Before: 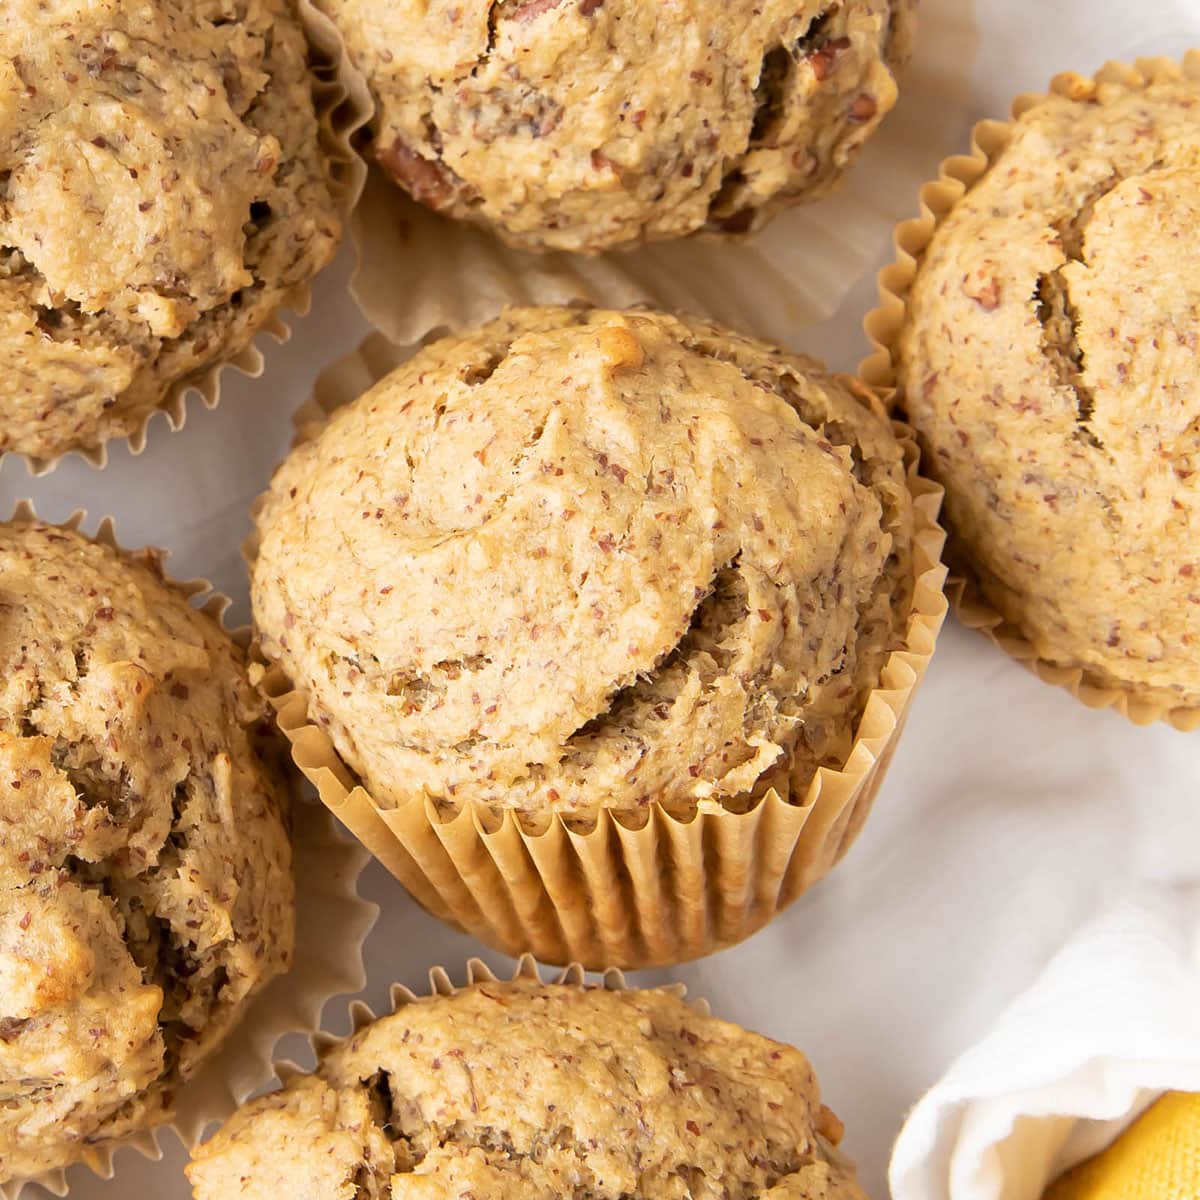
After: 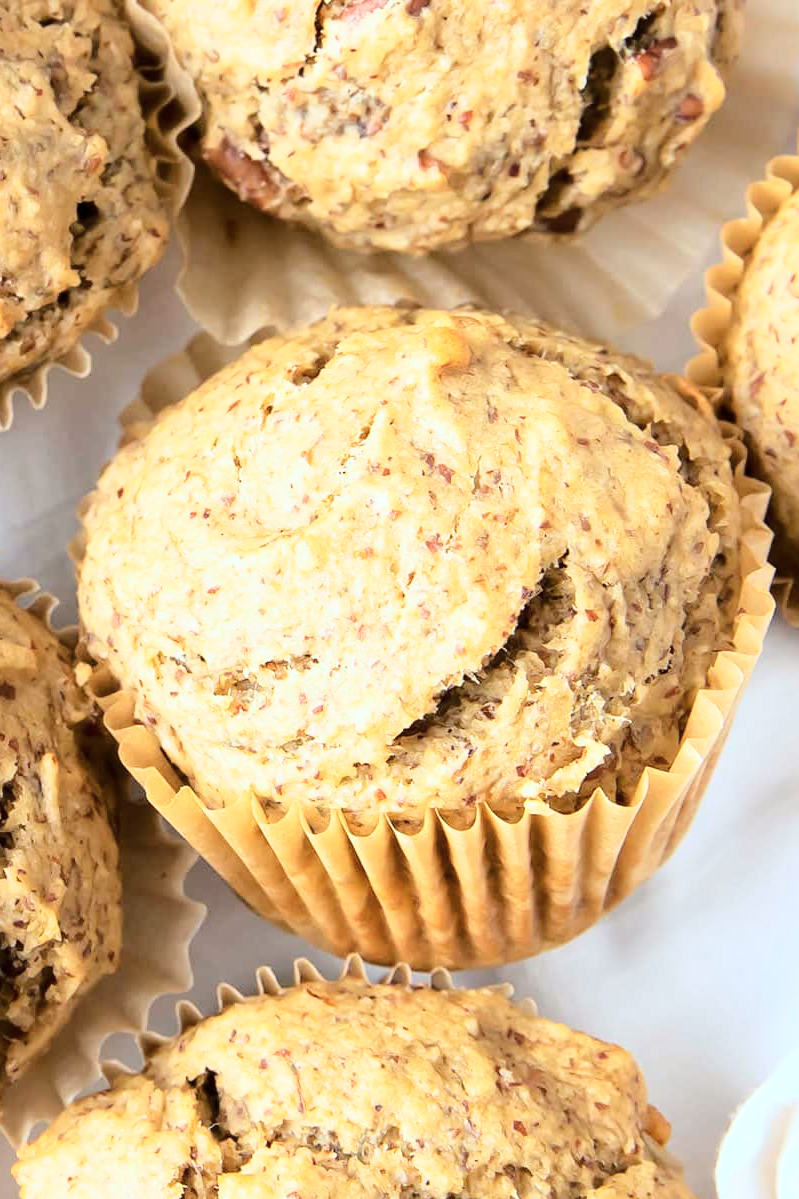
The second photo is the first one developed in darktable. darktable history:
base curve: curves: ch0 [(0, 0) (0.028, 0.03) (0.121, 0.232) (0.46, 0.748) (0.859, 0.968) (1, 1)]
color balance rgb: saturation formula JzAzBz (2021)
color calibration: illuminant F (fluorescent), F source F9 (Cool White Deluxe 4150 K) – high CRI, x 0.374, y 0.373, temperature 4158.34 K
crop and rotate: left 14.436%, right 18.898%
local contrast: mode bilateral grid, contrast 10, coarseness 25, detail 115%, midtone range 0.2
